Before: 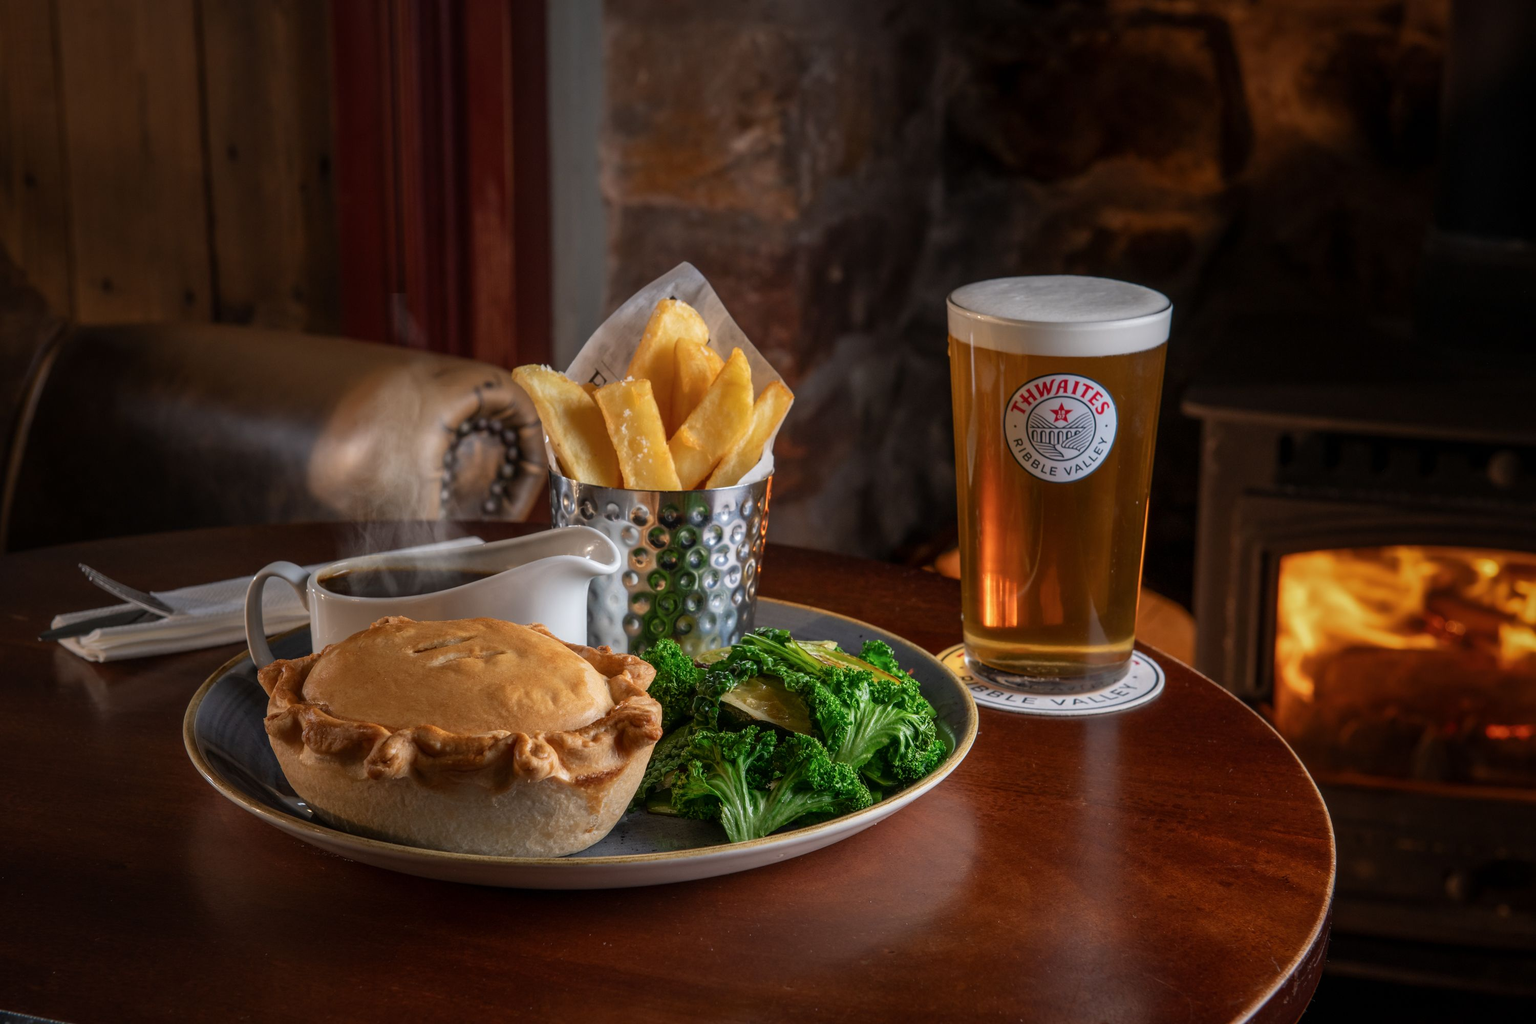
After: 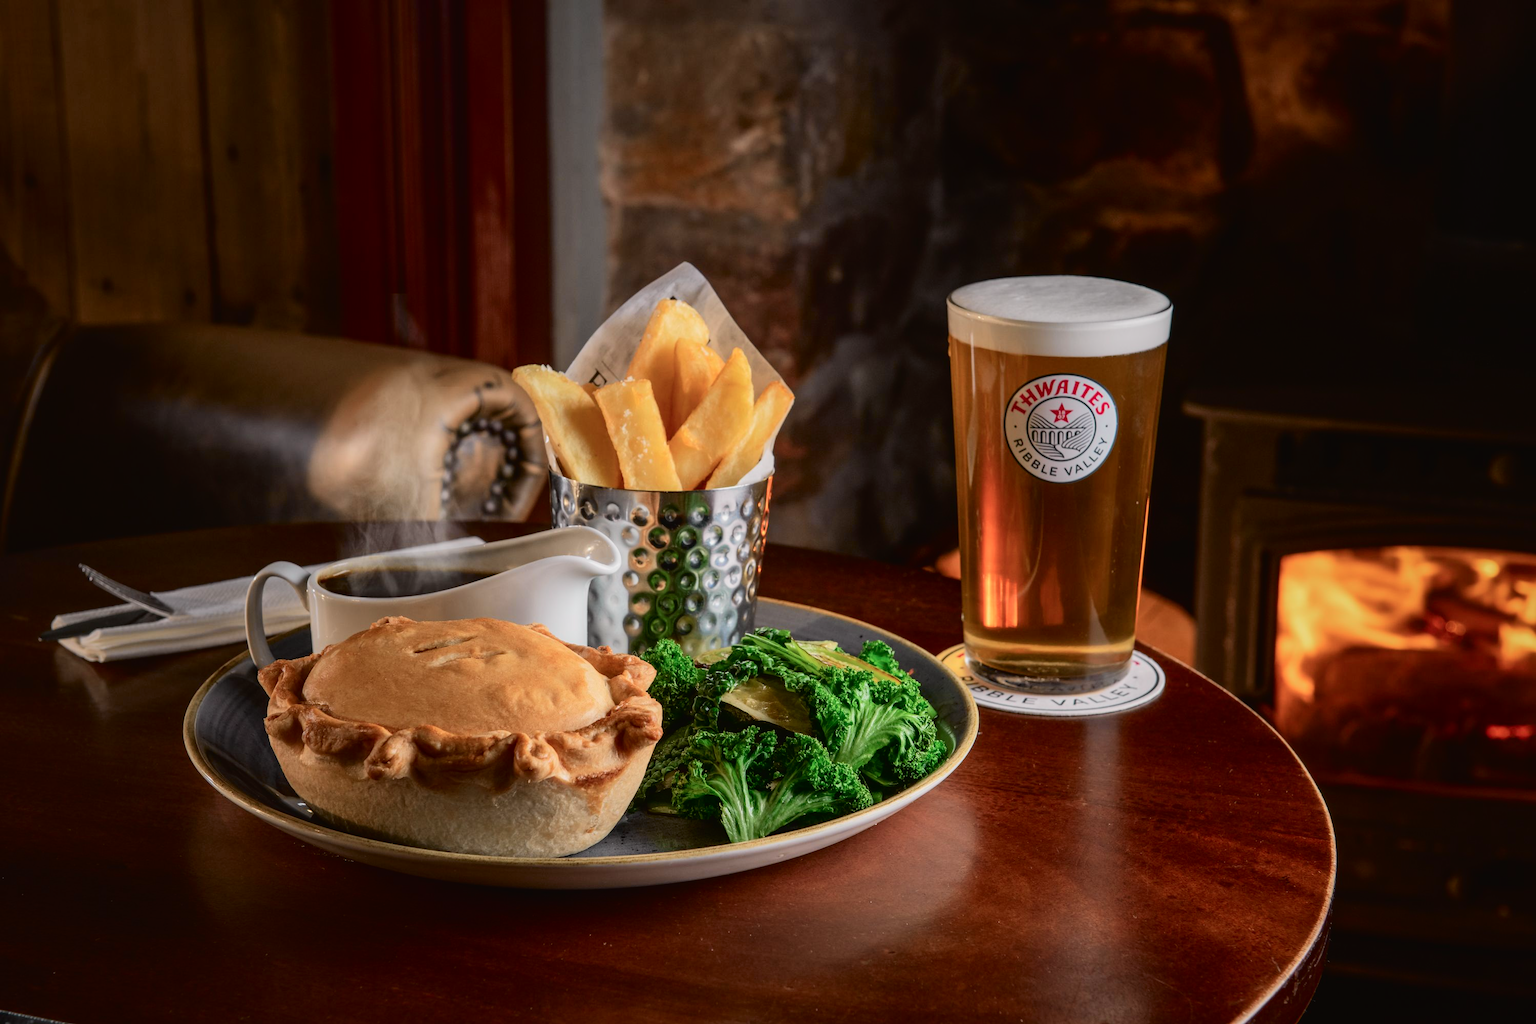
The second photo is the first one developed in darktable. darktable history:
tone curve: curves: ch0 [(0, 0.019) (0.066, 0.043) (0.189, 0.182) (0.359, 0.417) (0.485, 0.576) (0.656, 0.734) (0.851, 0.861) (0.997, 0.959)]; ch1 [(0, 0) (0.179, 0.123) (0.381, 0.36) (0.425, 0.41) (0.474, 0.472) (0.499, 0.501) (0.514, 0.517) (0.571, 0.584) (0.649, 0.677) (0.812, 0.856) (1, 1)]; ch2 [(0, 0) (0.246, 0.214) (0.421, 0.427) (0.459, 0.484) (0.5, 0.504) (0.518, 0.523) (0.529, 0.544) (0.56, 0.581) (0.617, 0.631) (0.744, 0.734) (0.867, 0.821) (0.993, 0.889)], color space Lab, independent channels, preserve colors none
